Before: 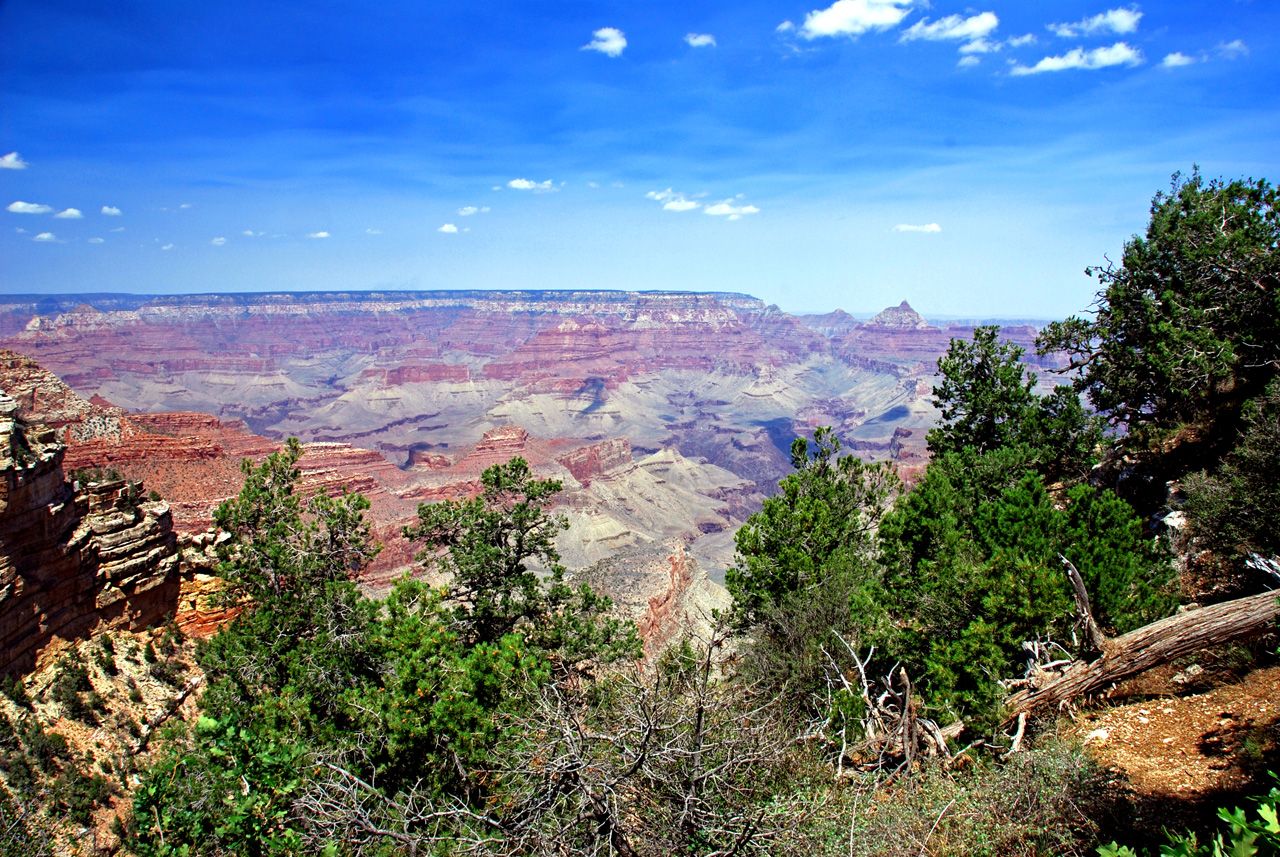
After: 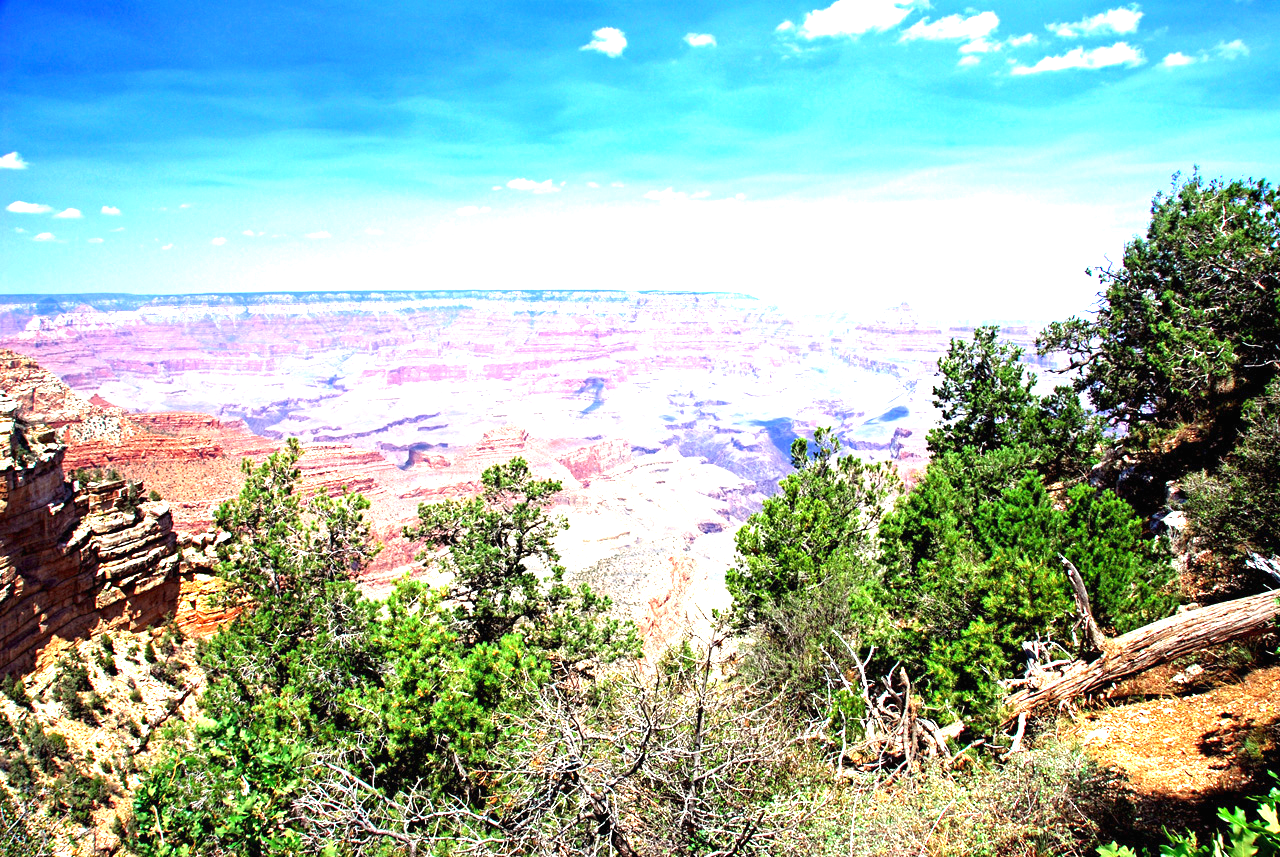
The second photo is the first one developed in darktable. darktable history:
levels: mode automatic, levels [0, 0.618, 1]
exposure: black level correction 0, exposure 1.001 EV, compensate exposure bias true, compensate highlight preservation false
